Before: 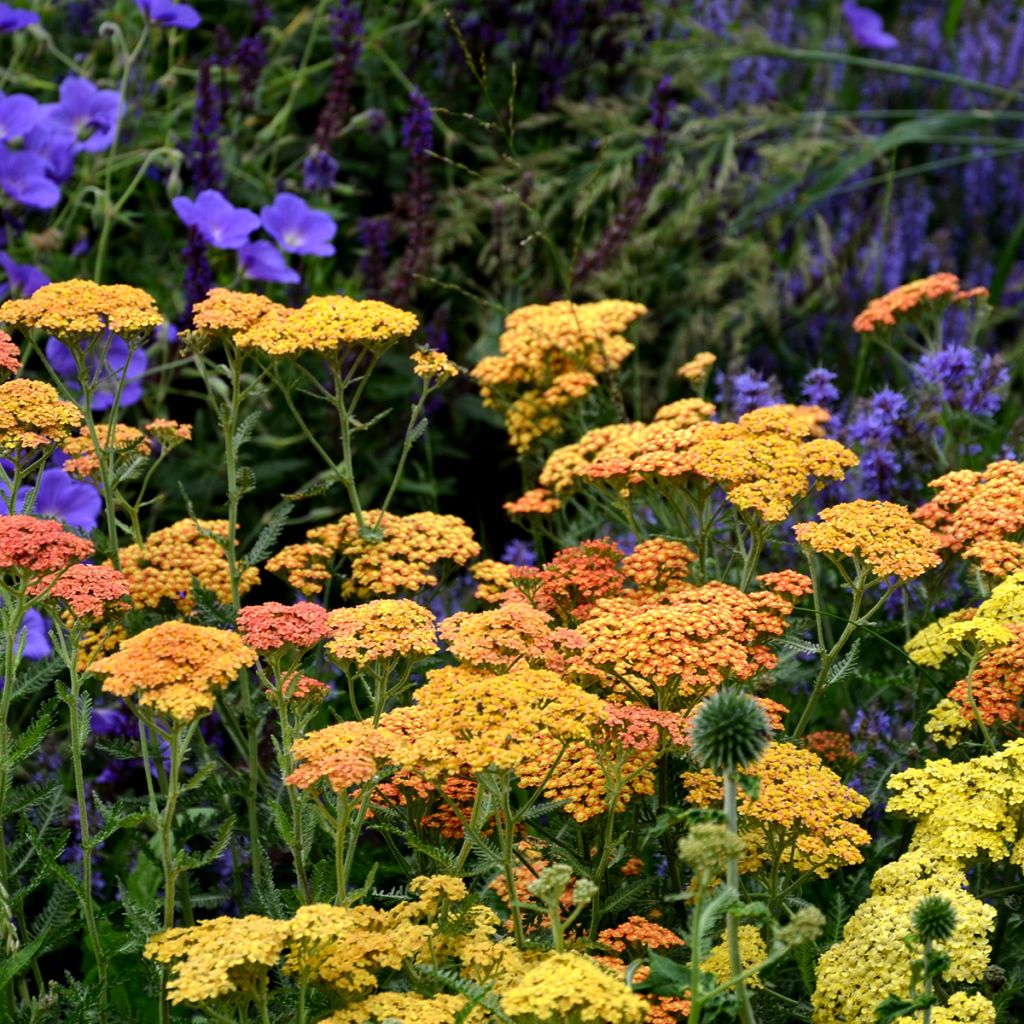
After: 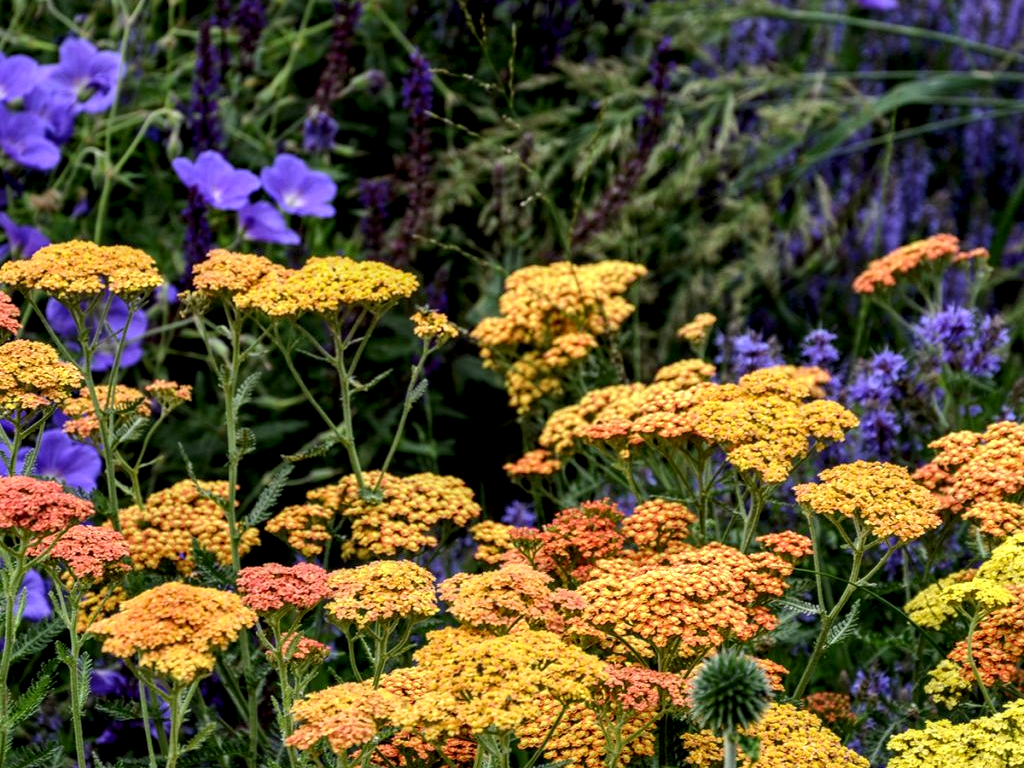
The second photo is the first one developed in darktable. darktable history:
local contrast: highlights 25%, detail 150%
crop: top 3.857%, bottom 21.132%
